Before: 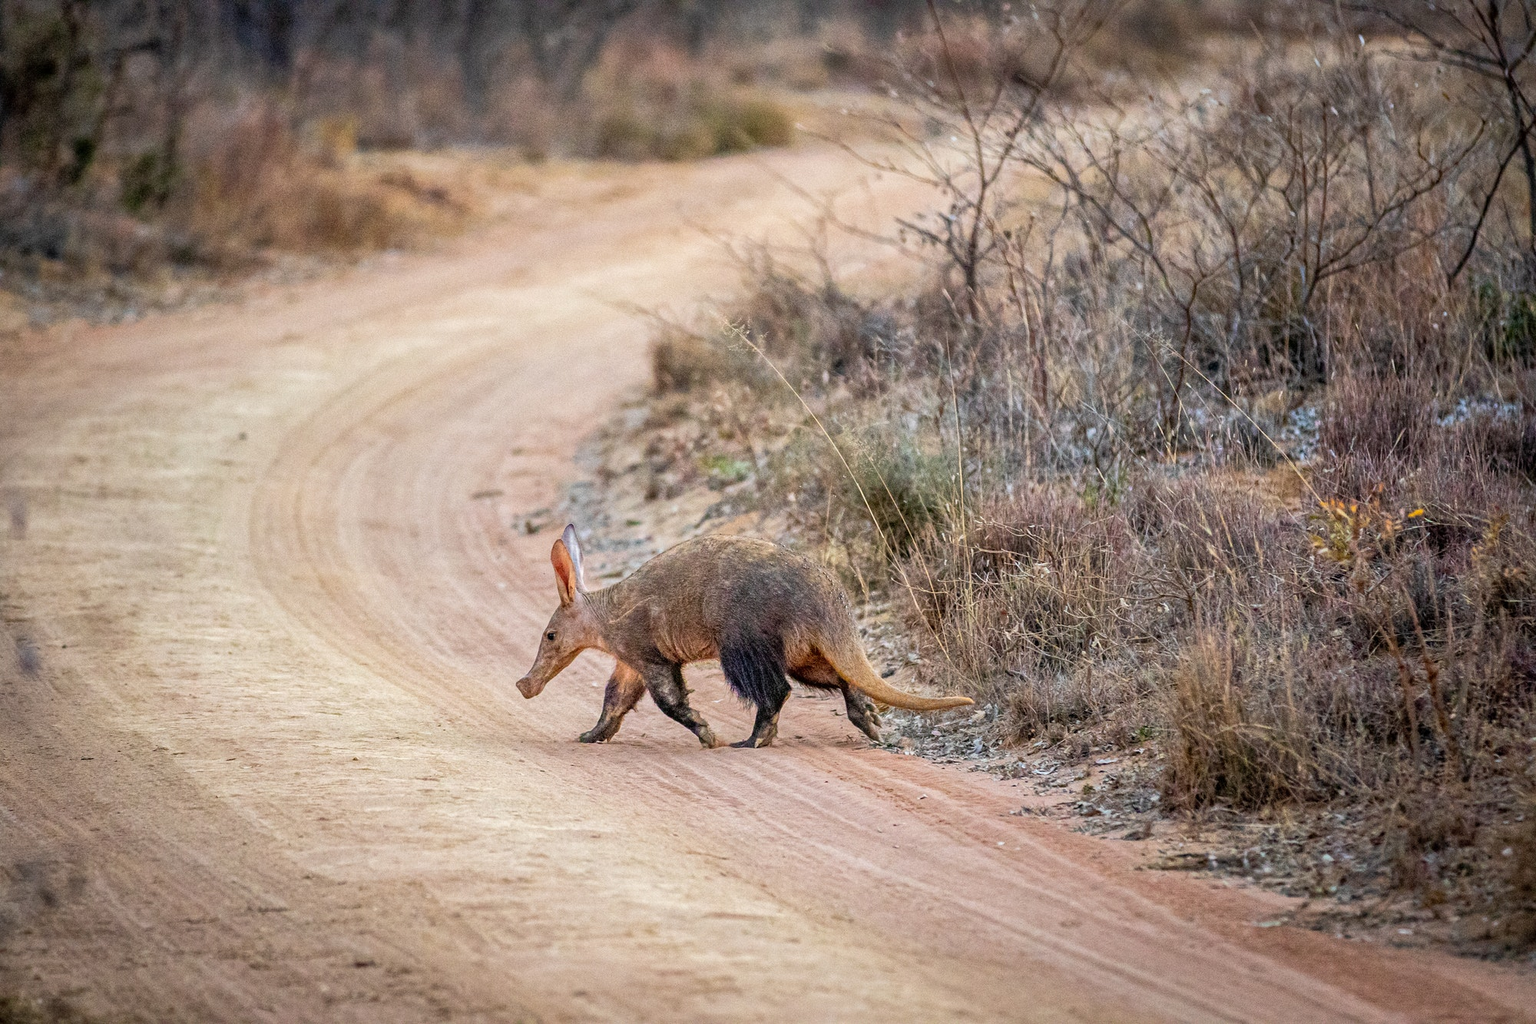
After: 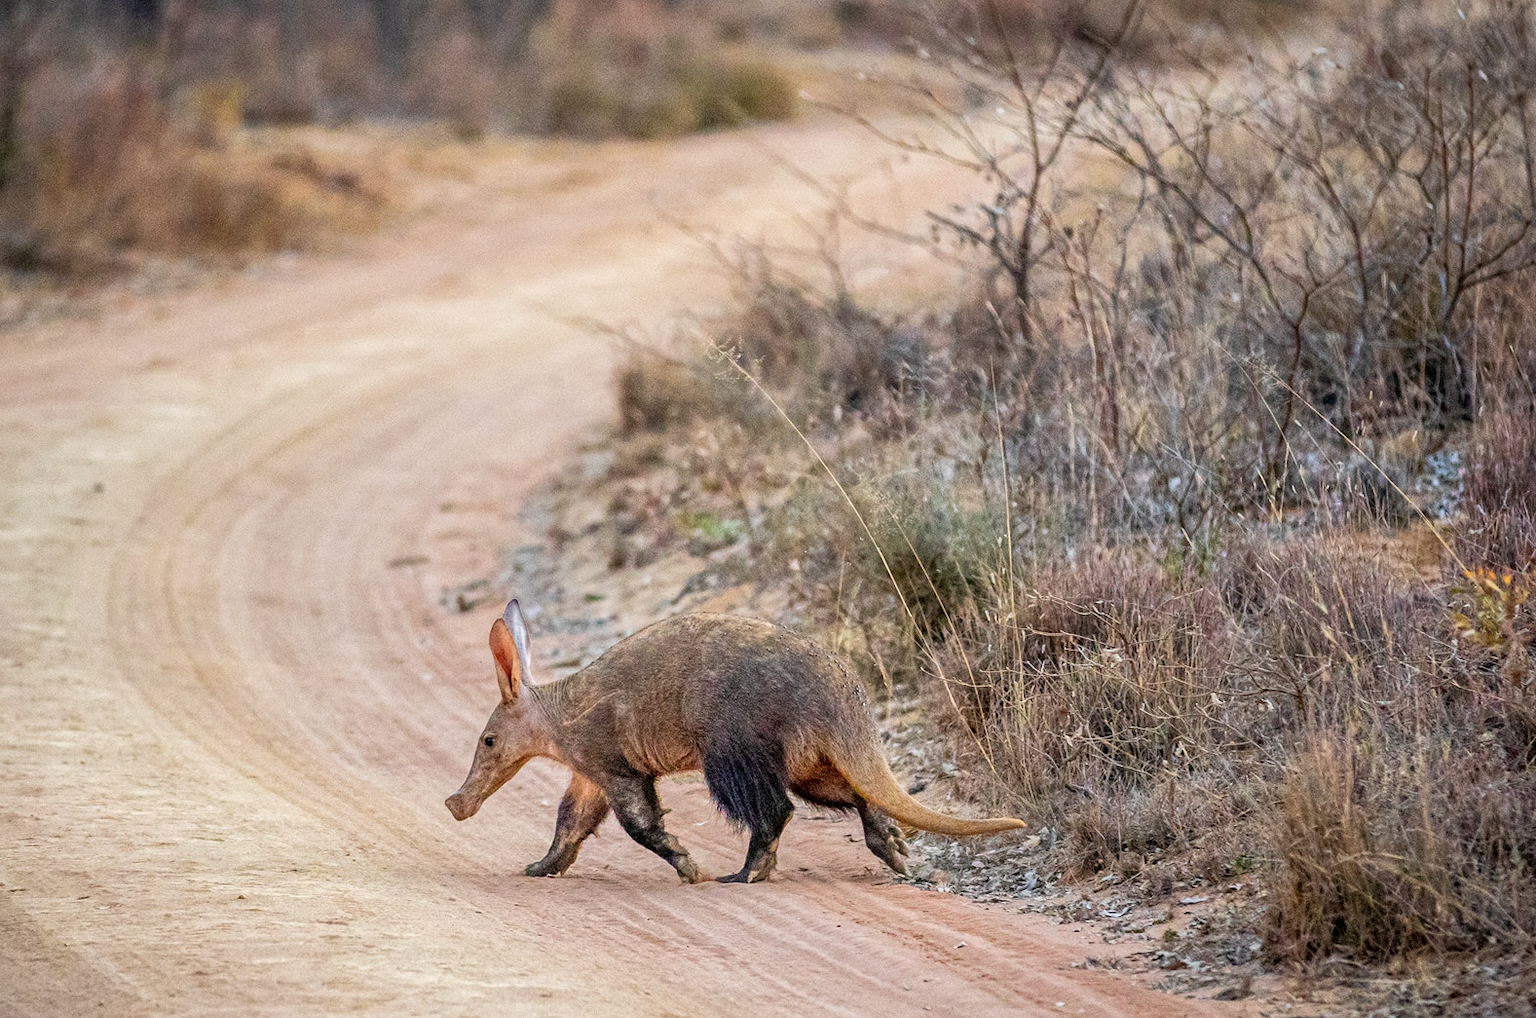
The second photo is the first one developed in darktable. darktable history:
crop and rotate: left 10.756%, top 5.035%, right 10.361%, bottom 16.438%
